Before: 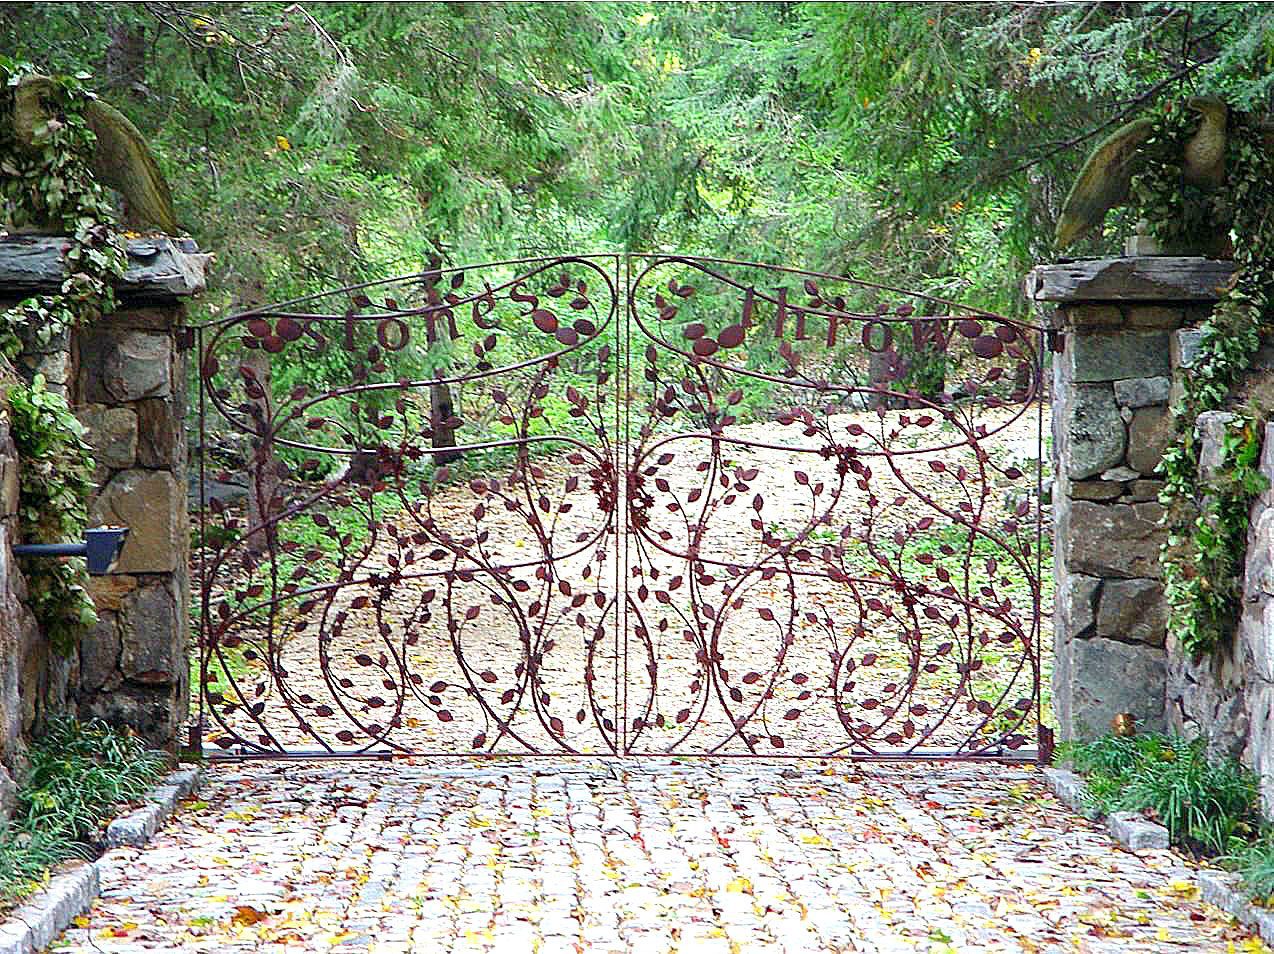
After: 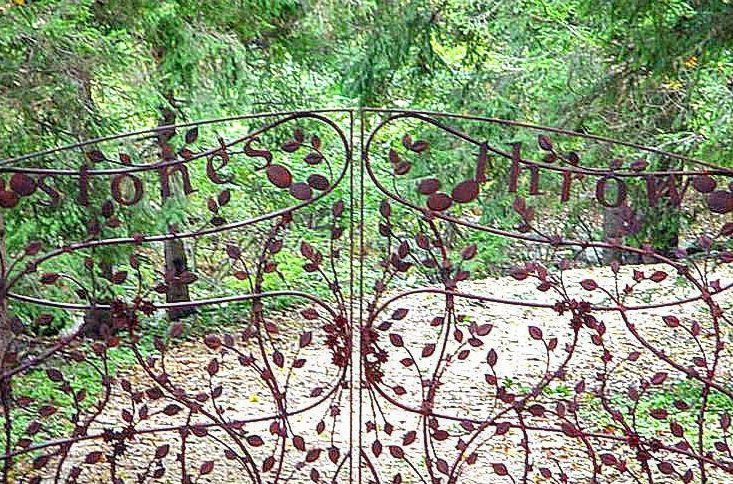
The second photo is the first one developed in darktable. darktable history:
local contrast: on, module defaults
crop: left 20.899%, top 15.303%, right 21.513%, bottom 33.948%
shadows and highlights: white point adjustment 0.065, soften with gaussian
